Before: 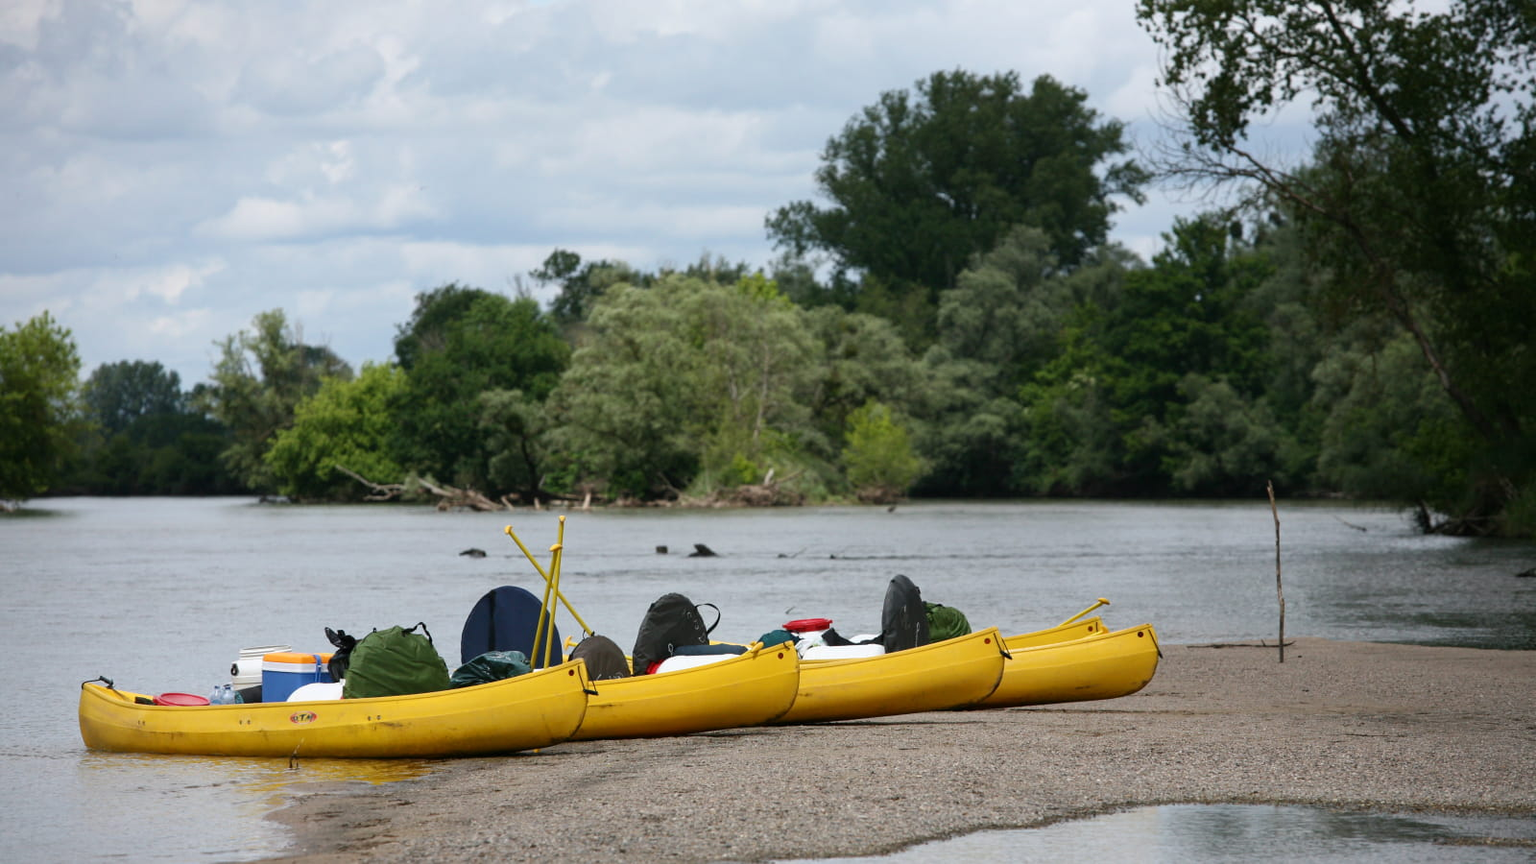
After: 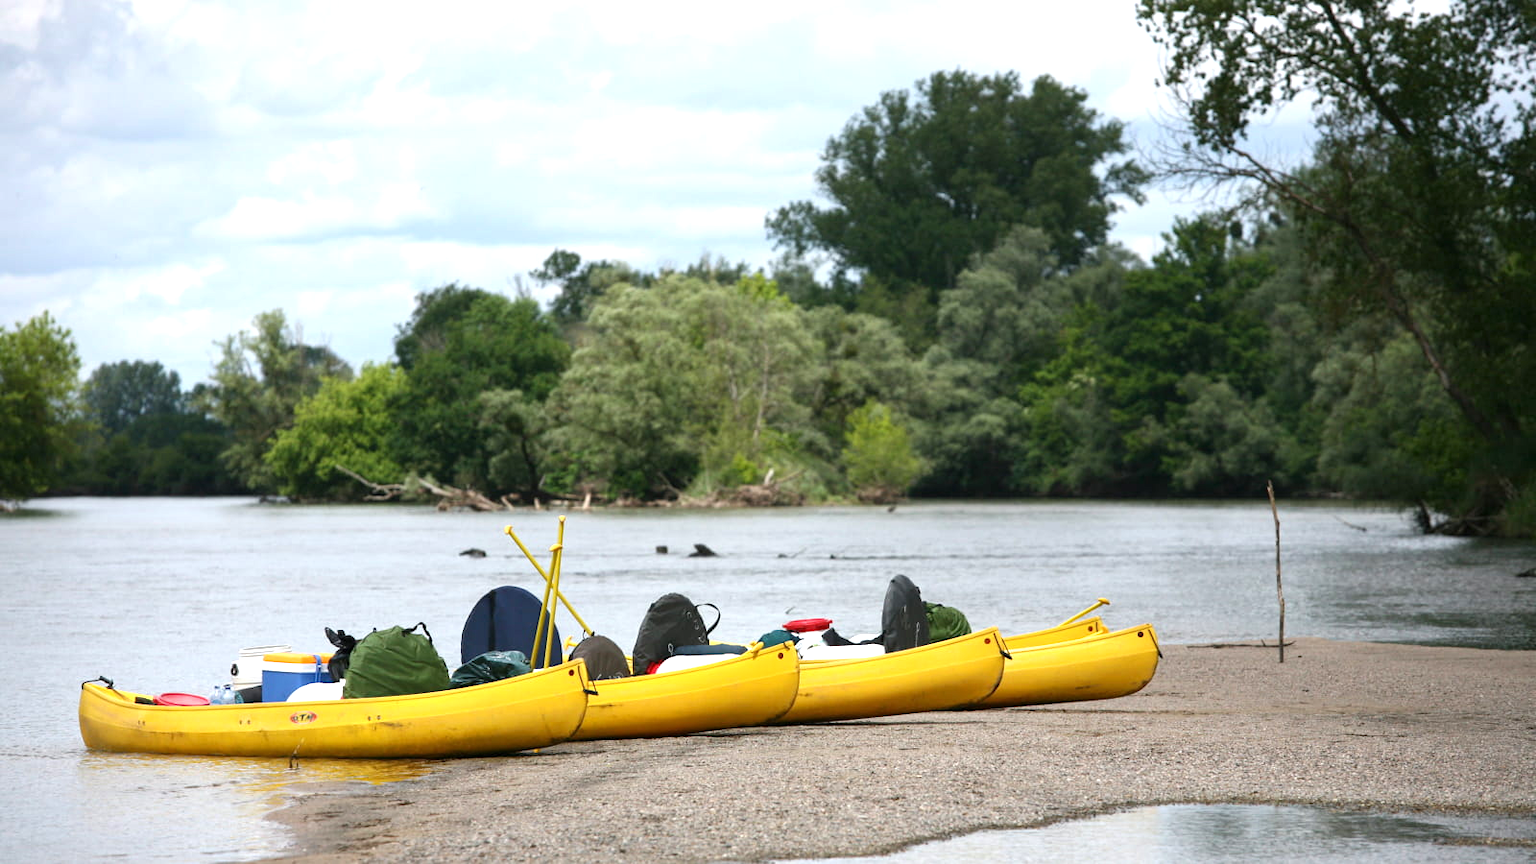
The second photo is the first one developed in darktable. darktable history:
exposure: exposure 0.74 EV, compensate highlight preservation false
